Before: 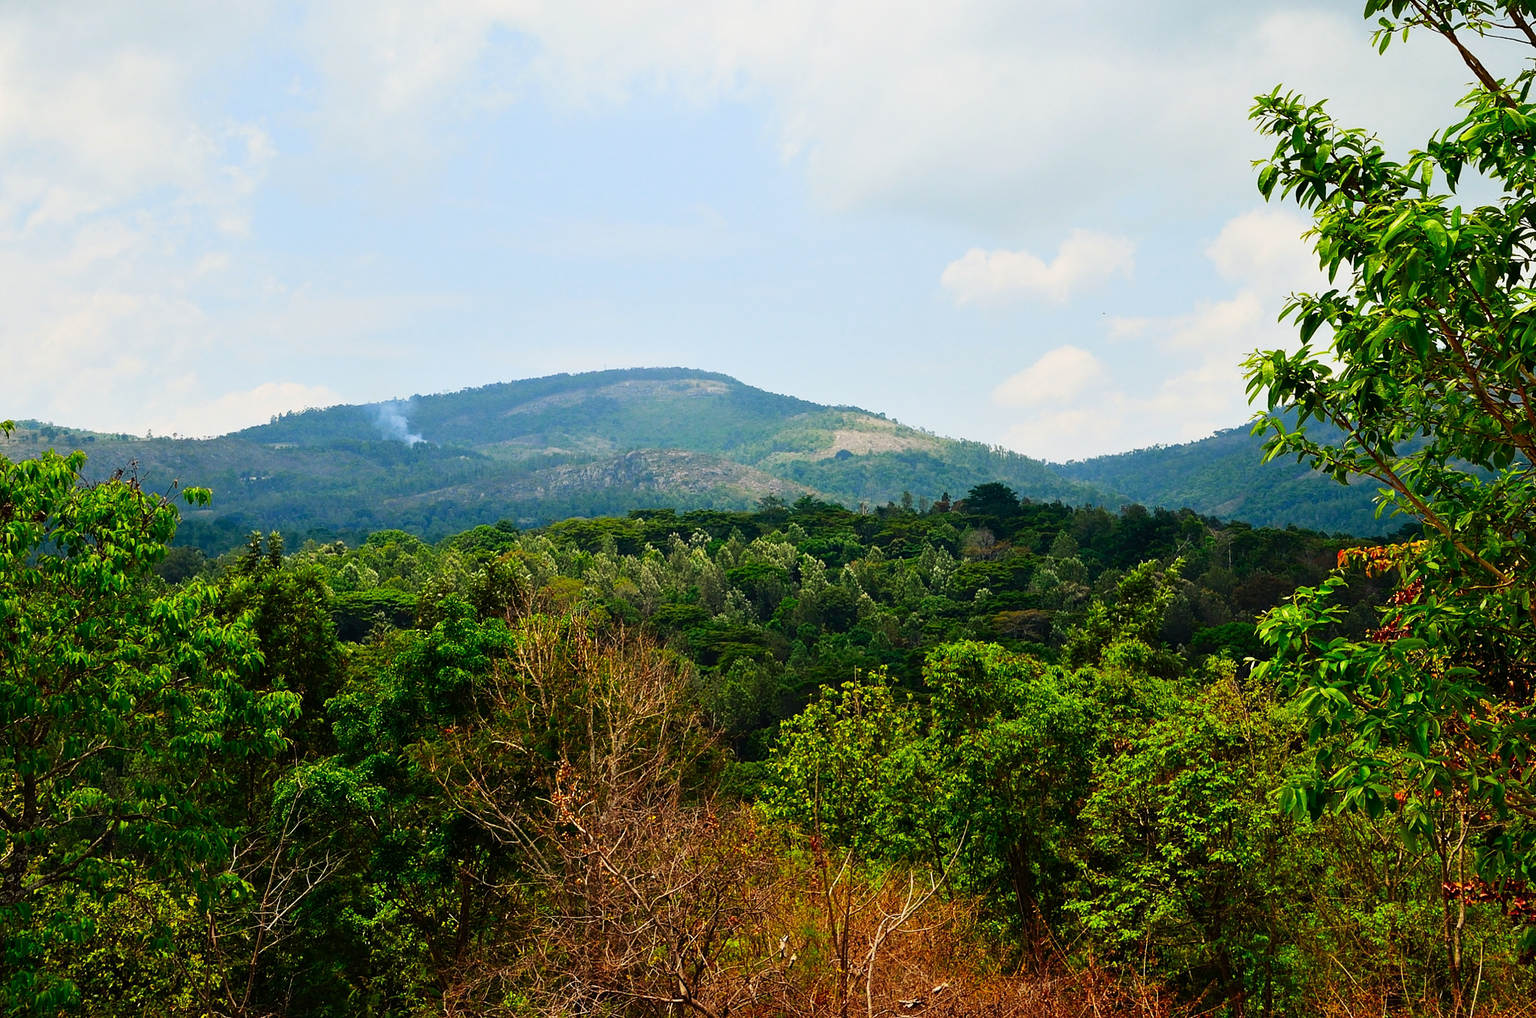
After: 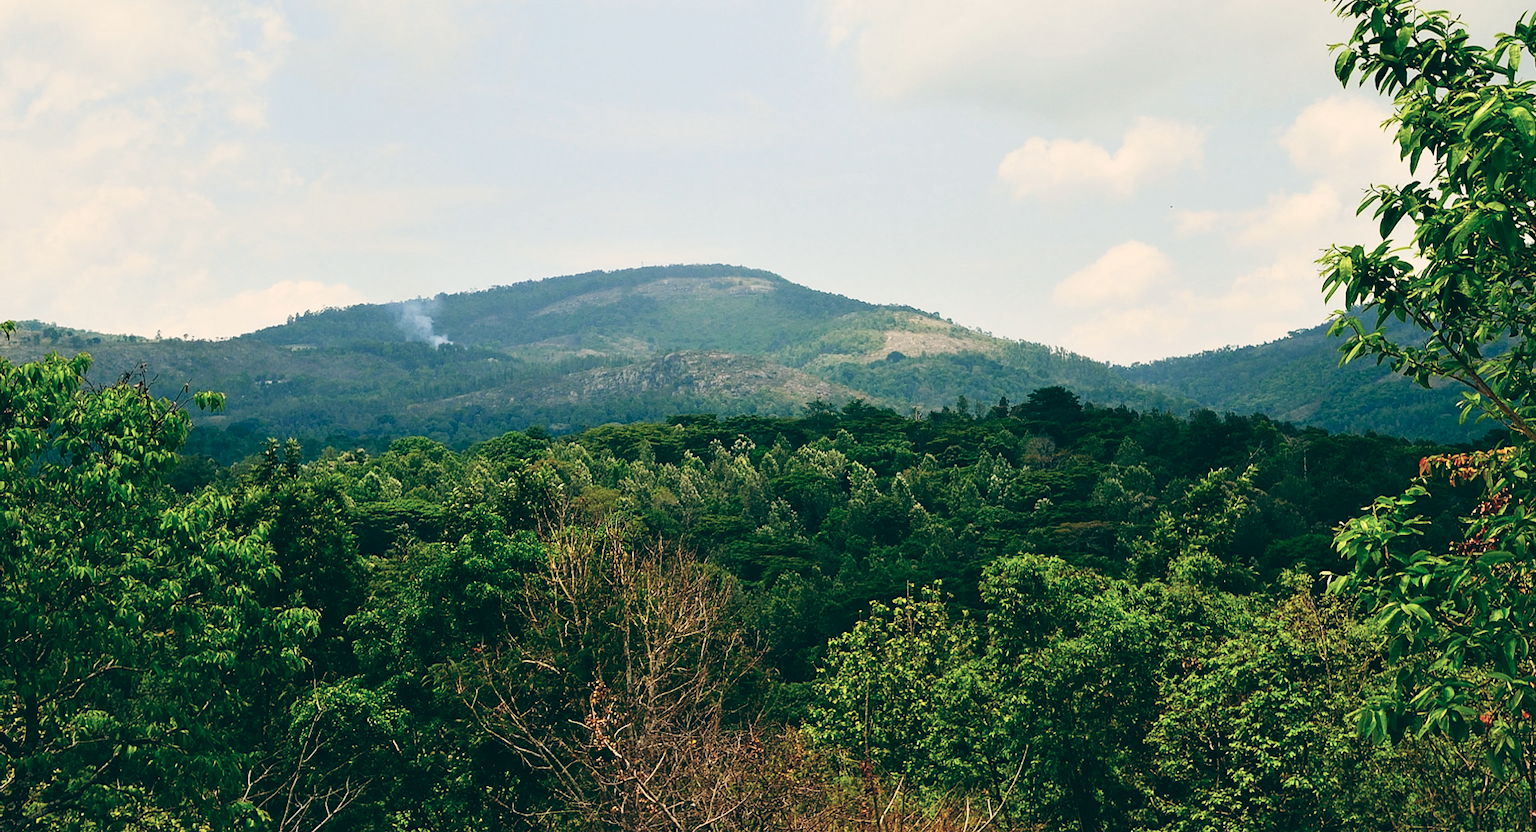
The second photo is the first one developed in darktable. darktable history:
crop and rotate: angle 0.03°, top 11.643%, right 5.651%, bottom 11.189%
contrast brightness saturation: contrast 0.06, brightness -0.01, saturation -0.23
color balance: lift [1.005, 0.99, 1.007, 1.01], gamma [1, 0.979, 1.011, 1.021], gain [0.923, 1.098, 1.025, 0.902], input saturation 90.45%, contrast 7.73%, output saturation 105.91%
